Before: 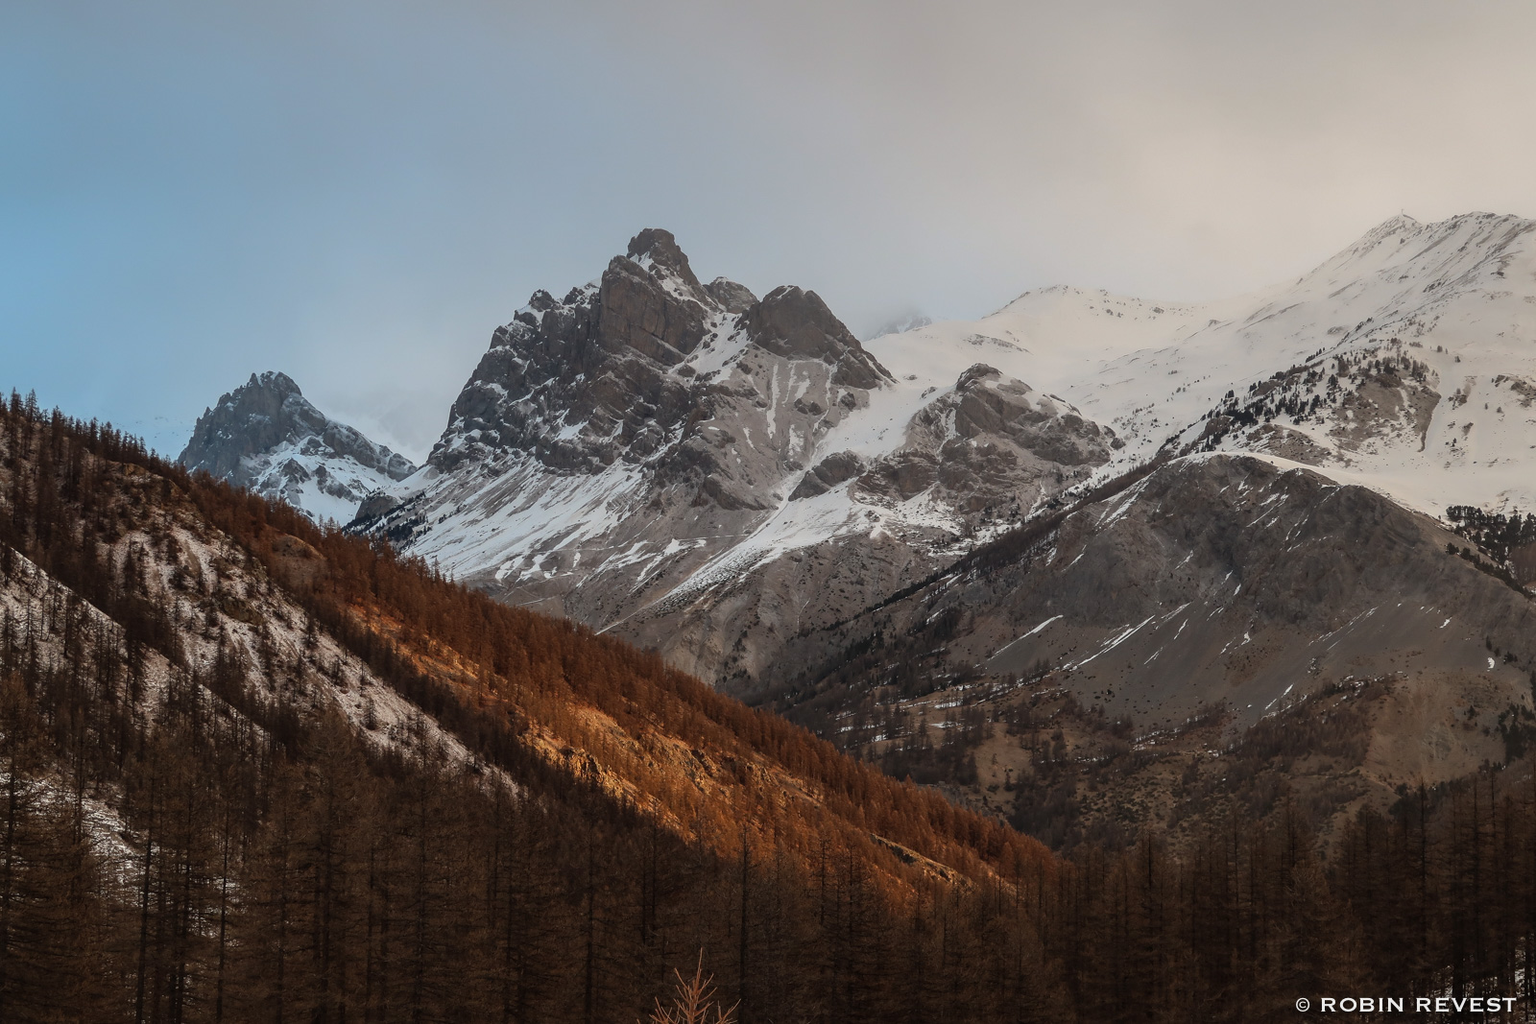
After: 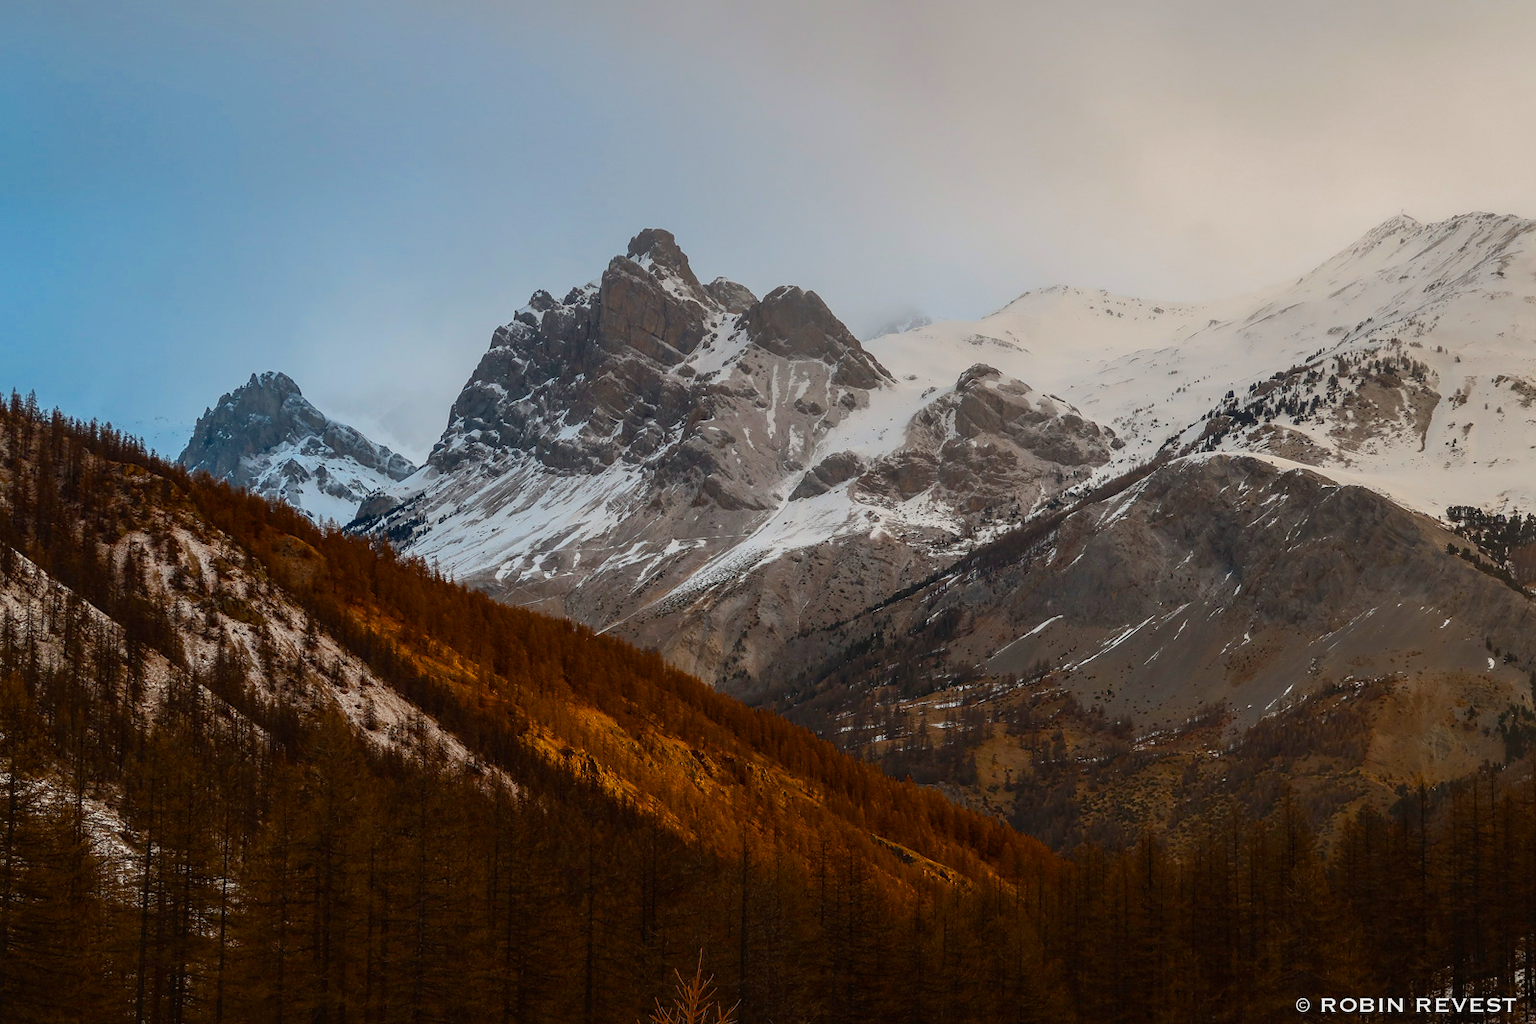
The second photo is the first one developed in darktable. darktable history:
color balance rgb: shadows lift › chroma 0.885%, shadows lift › hue 113.6°, linear chroma grading › shadows 31.827%, linear chroma grading › global chroma -1.864%, linear chroma grading › mid-tones 4.071%, perceptual saturation grading › global saturation 30.797%, saturation formula JzAzBz (2021)
